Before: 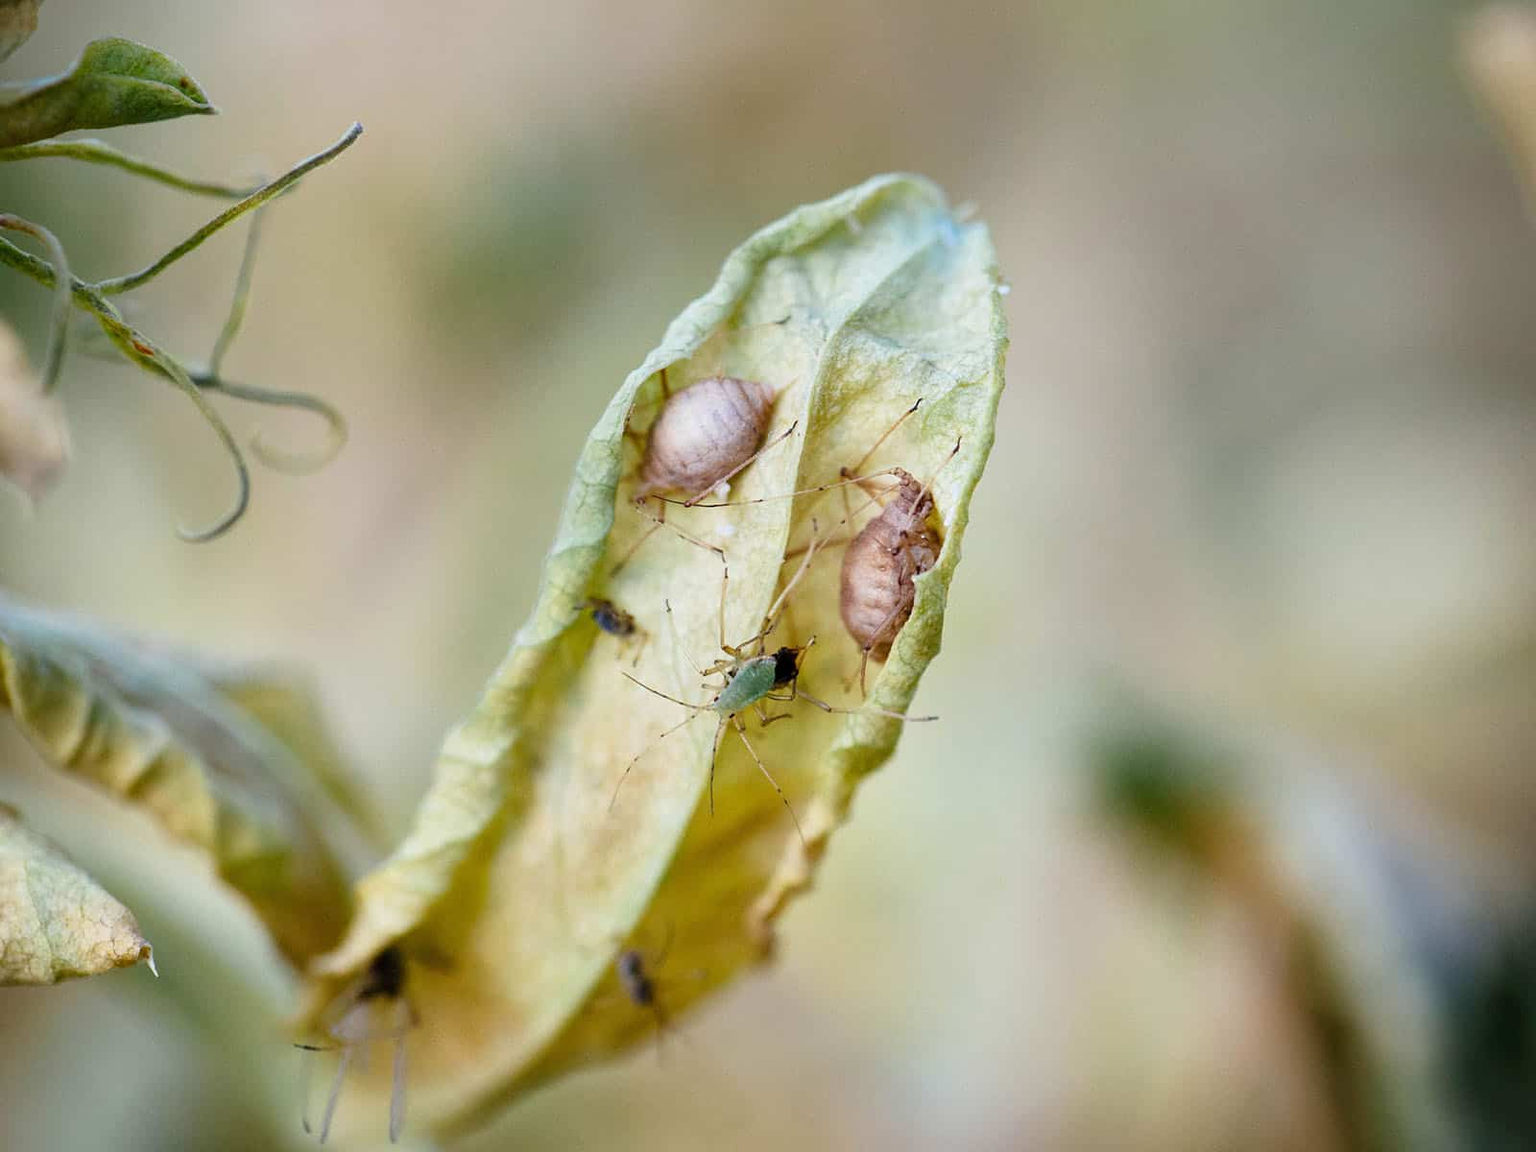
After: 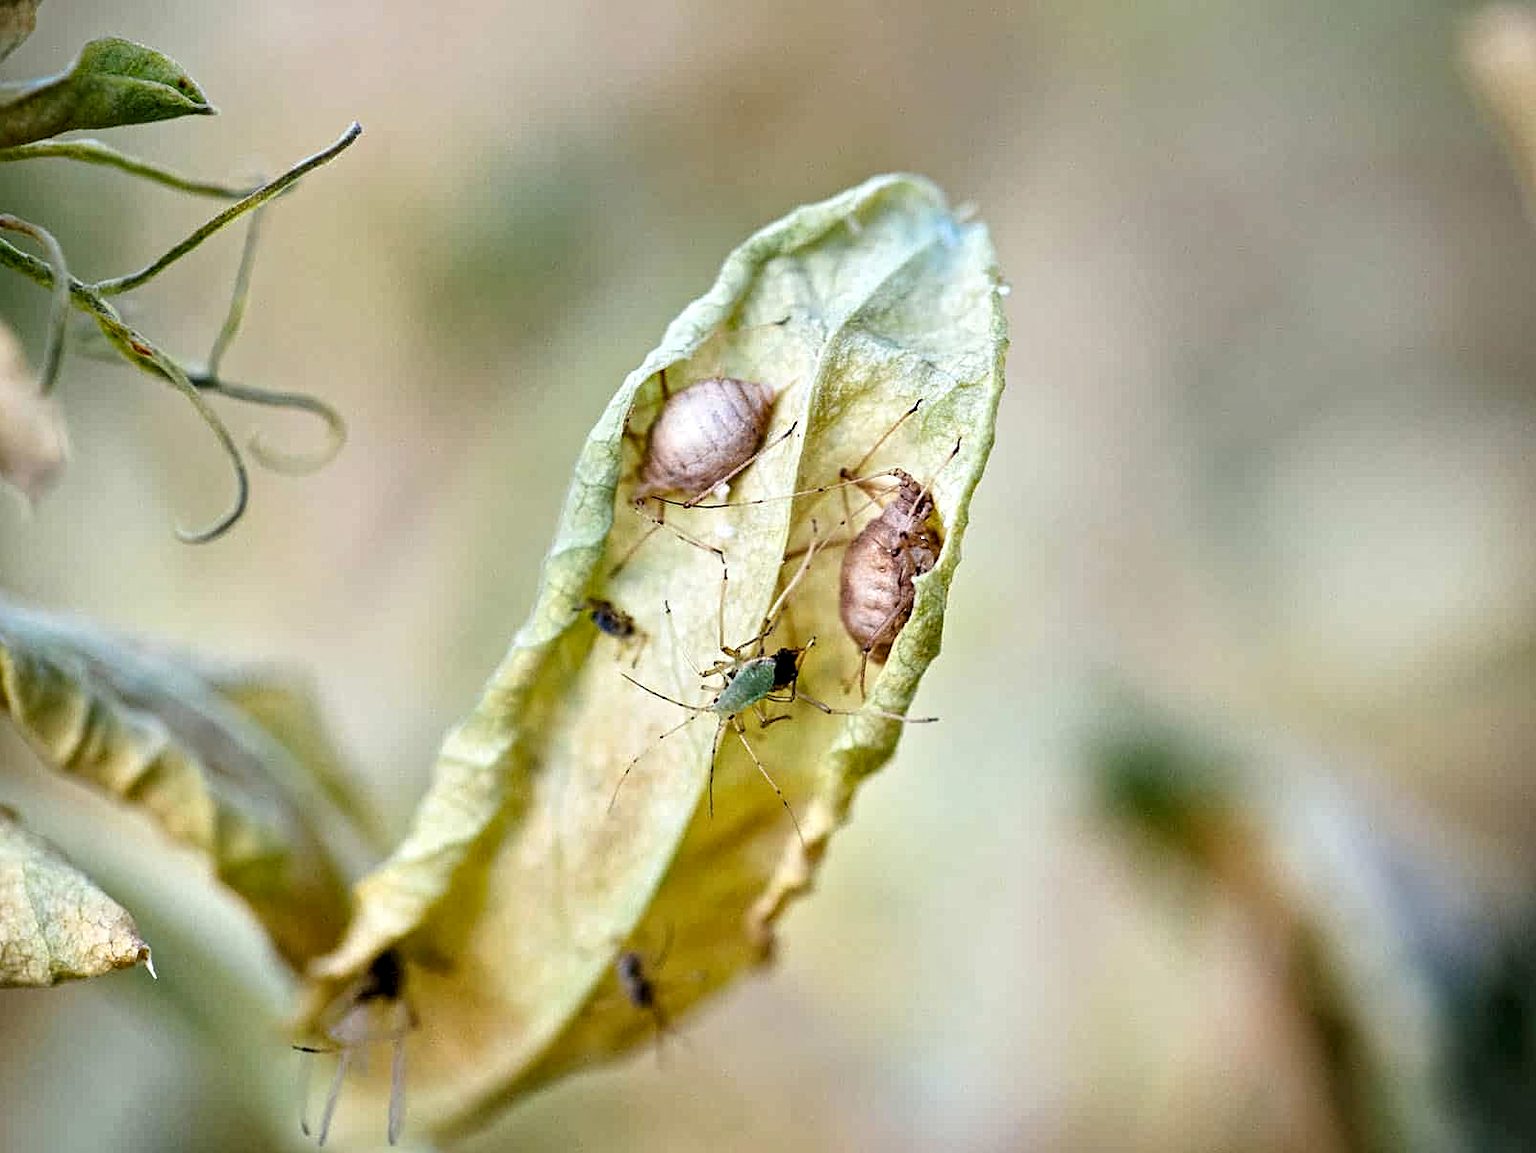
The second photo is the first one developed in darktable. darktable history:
crop and rotate: left 0.174%, bottom 0.002%
contrast equalizer: y [[0.506, 0.531, 0.562, 0.606, 0.638, 0.669], [0.5 ×6], [0.5 ×6], [0 ×6], [0 ×6]]
exposure: exposure 0.195 EV, compensate highlight preservation false
